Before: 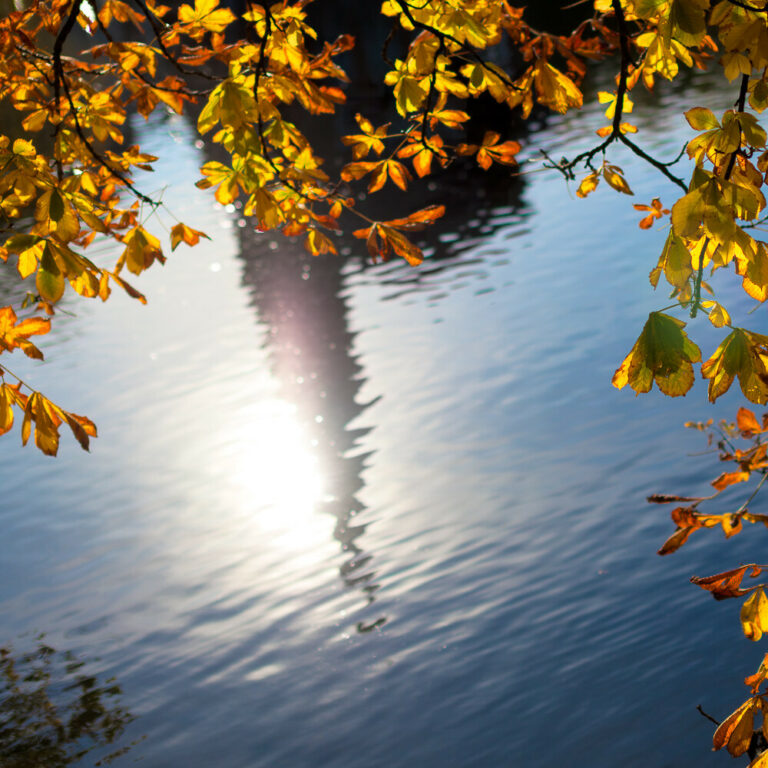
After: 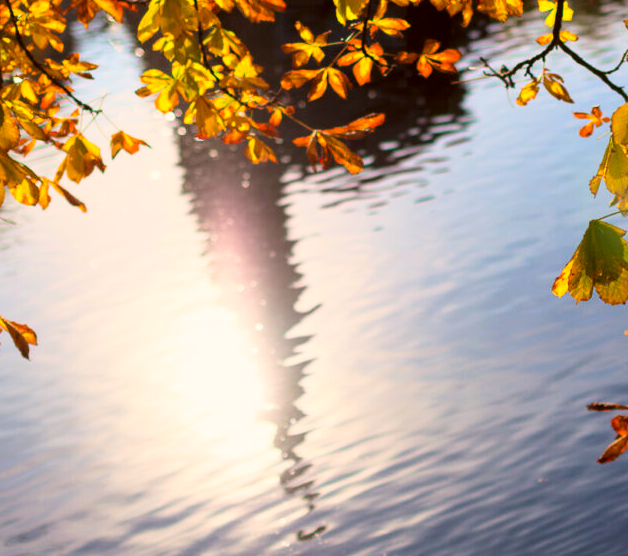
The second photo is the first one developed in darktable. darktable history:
contrast brightness saturation: contrast 0.201, brightness 0.164, saturation 0.216
crop: left 7.897%, top 12.023%, right 10.327%, bottom 15.482%
color correction: highlights a* 6.51, highlights b* 8.02, shadows a* 6.74, shadows b* 7.15, saturation 0.934
